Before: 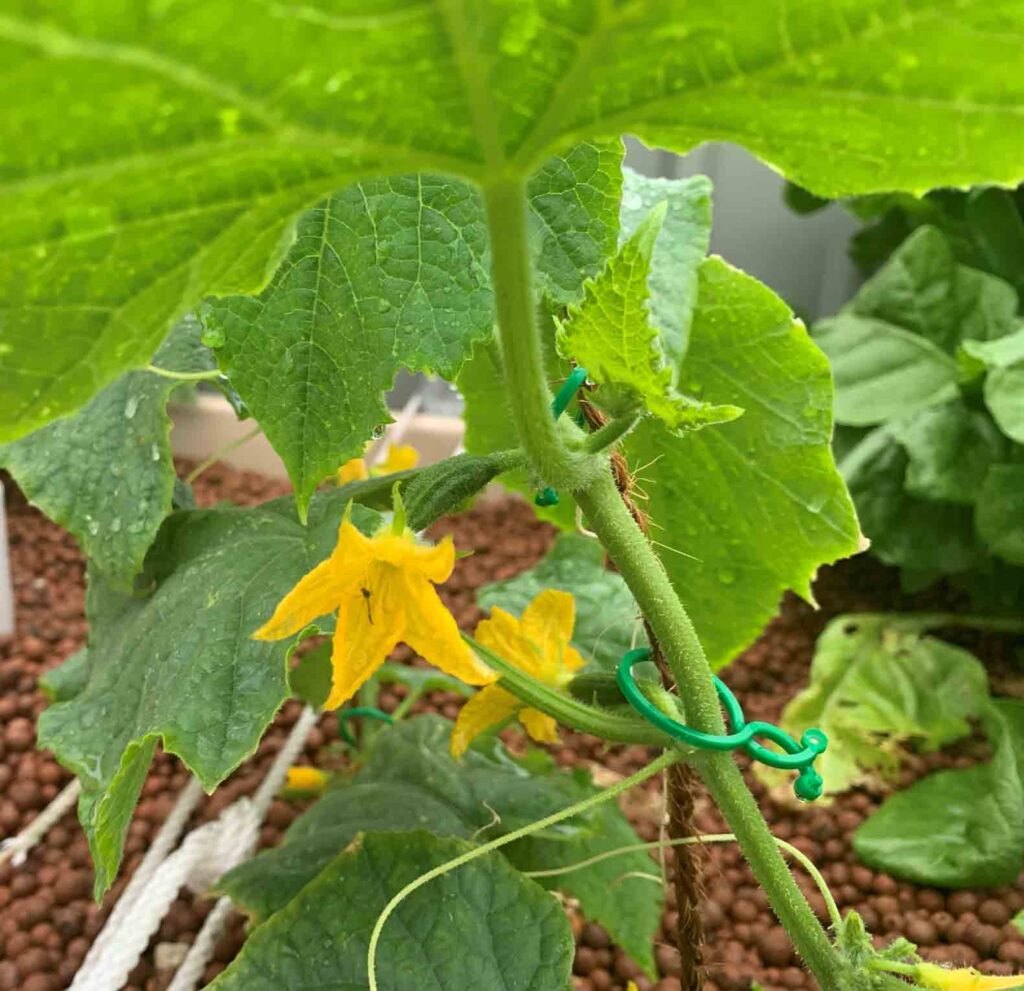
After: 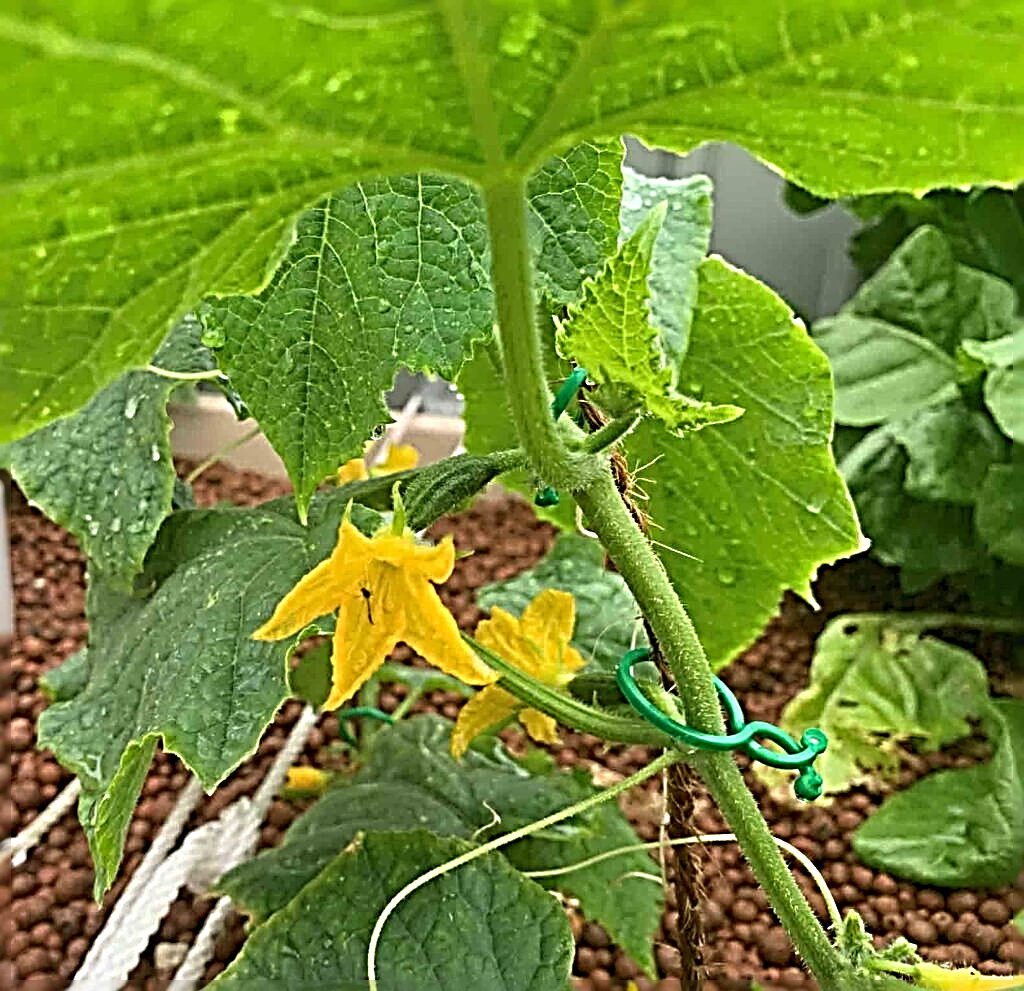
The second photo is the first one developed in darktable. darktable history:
sharpen: radius 4.05, amount 1.995
